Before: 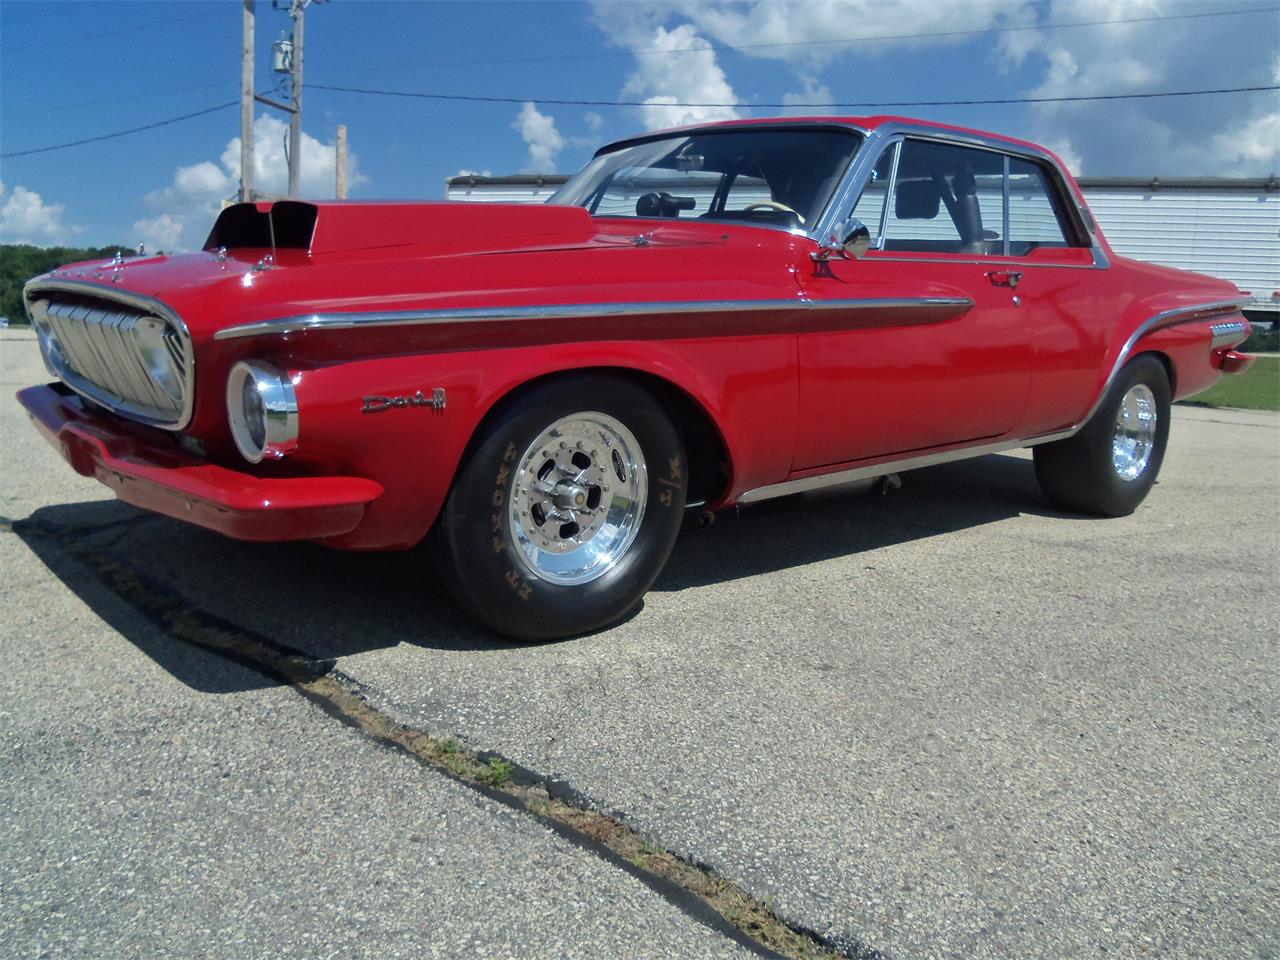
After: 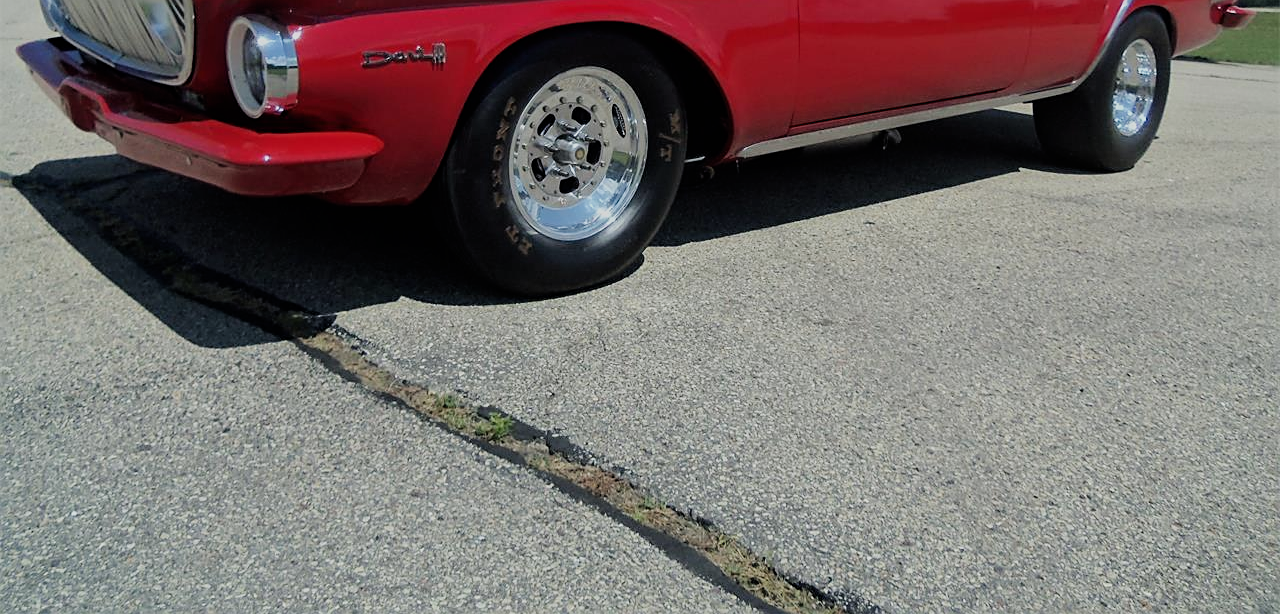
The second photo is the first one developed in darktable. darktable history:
sharpen: on, module defaults
crop and rotate: top 35.996%
filmic rgb: black relative exposure -7.65 EV, white relative exposure 4.56 EV, threshold 3.05 EV, hardness 3.61, enable highlight reconstruction true
